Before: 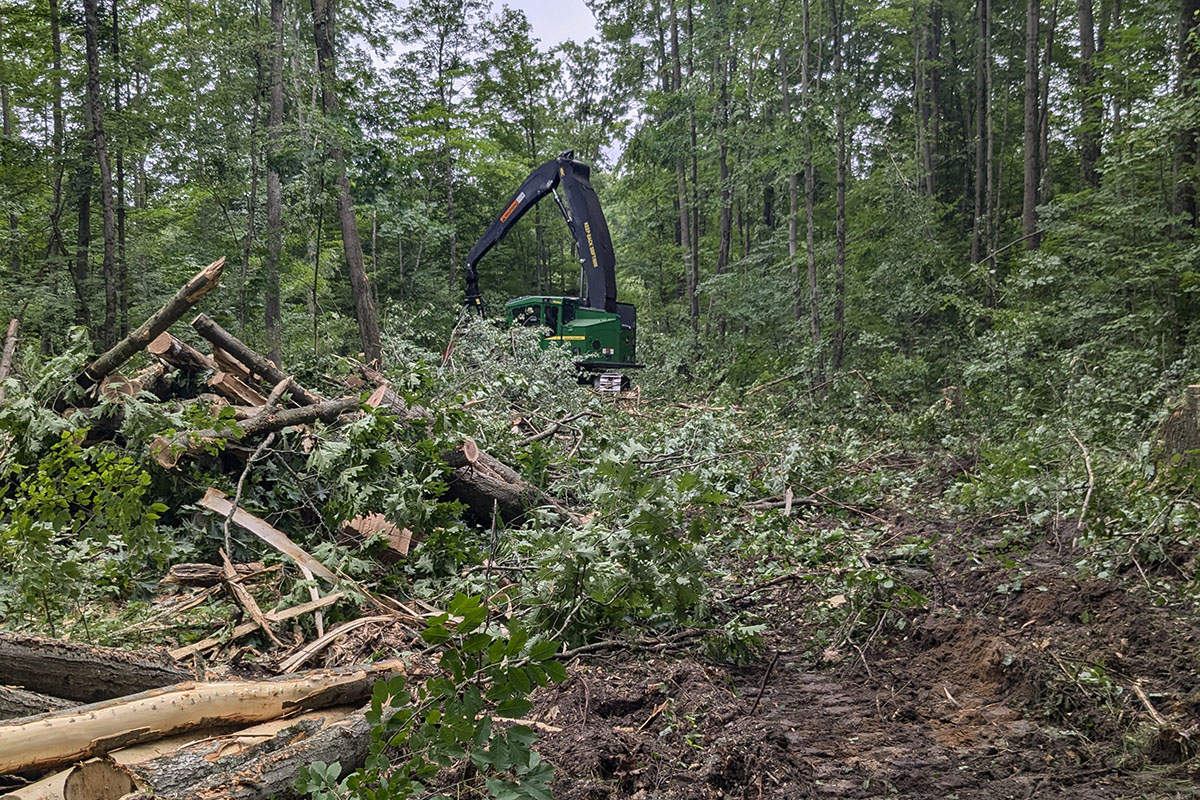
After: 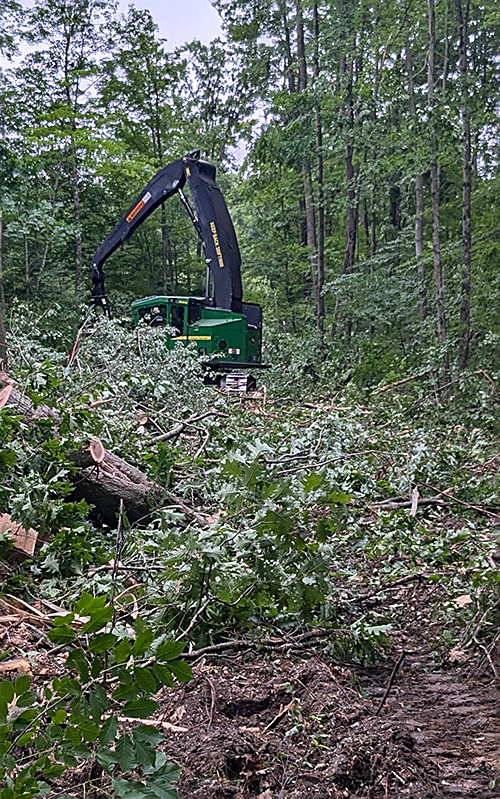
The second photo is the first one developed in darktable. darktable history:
sharpen: on, module defaults
white balance: red 1.004, blue 1.096
crop: left 31.229%, right 27.105%
